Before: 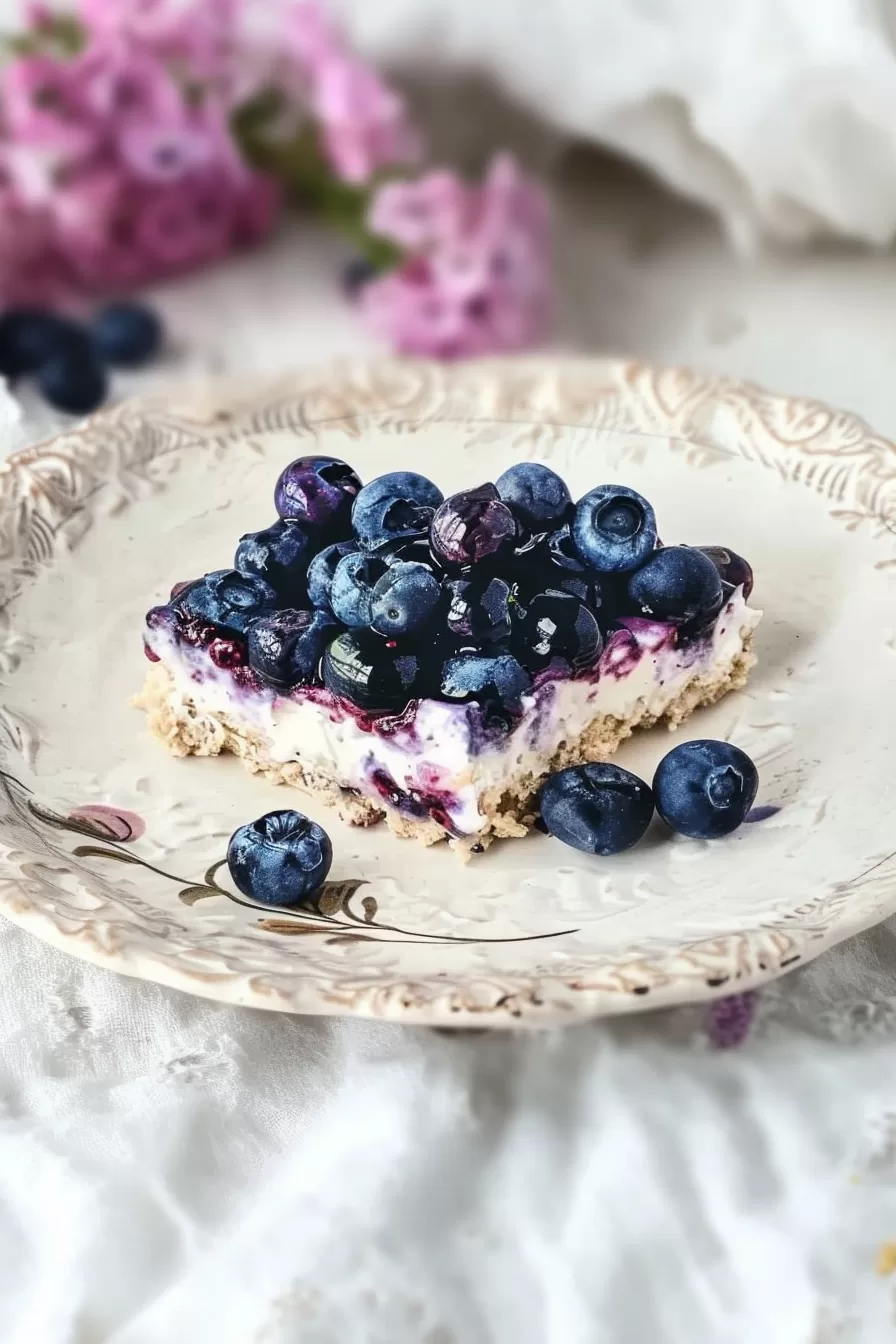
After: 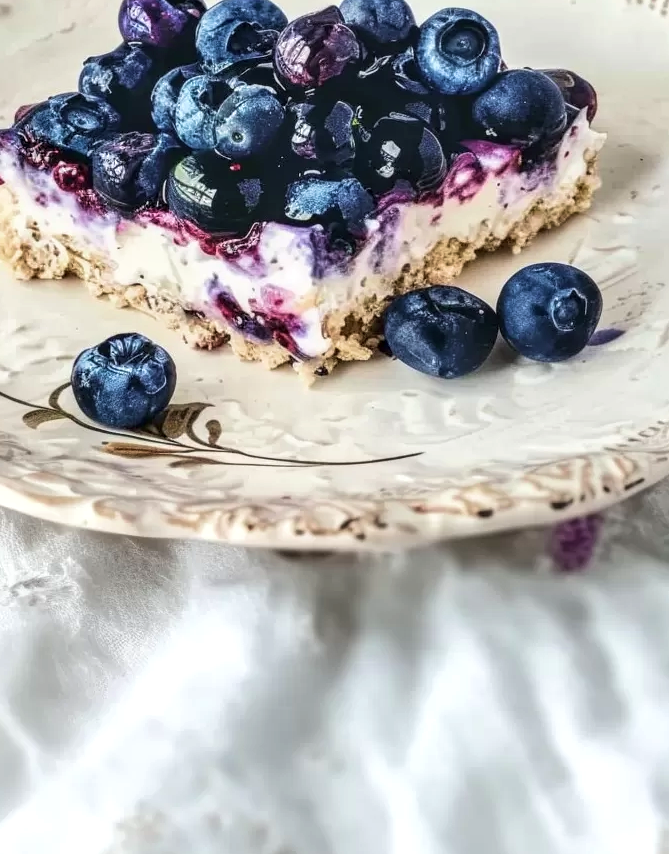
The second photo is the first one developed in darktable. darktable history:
crop and rotate: left 17.481%, top 35.524%, right 7.796%, bottom 0.874%
velvia: on, module defaults
local contrast: detail 130%
tone equalizer: on, module defaults
